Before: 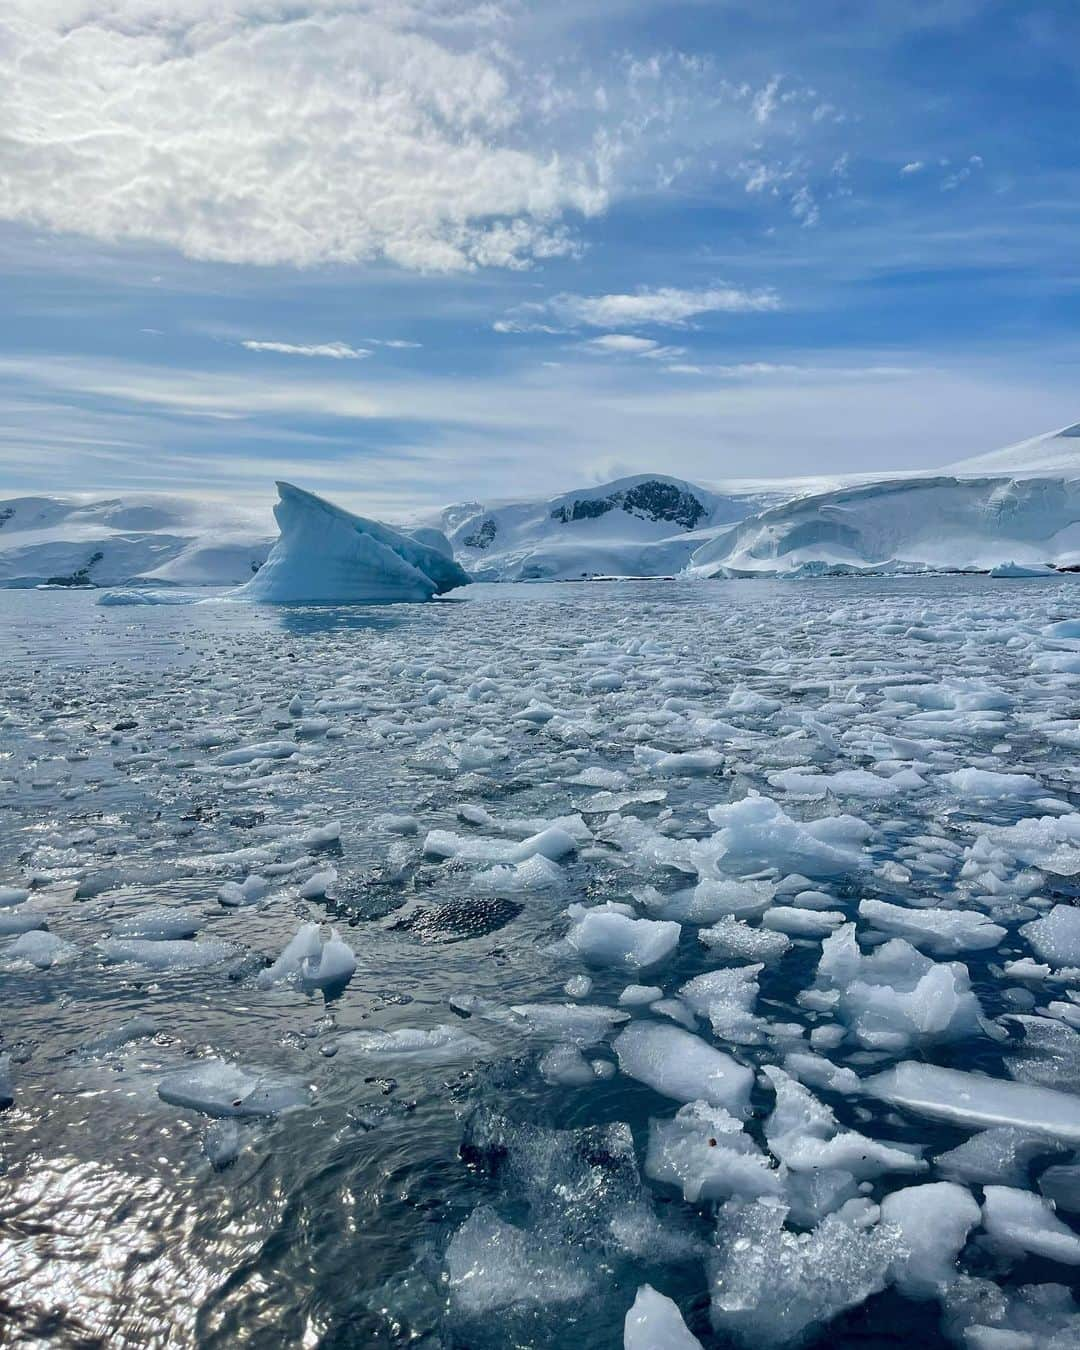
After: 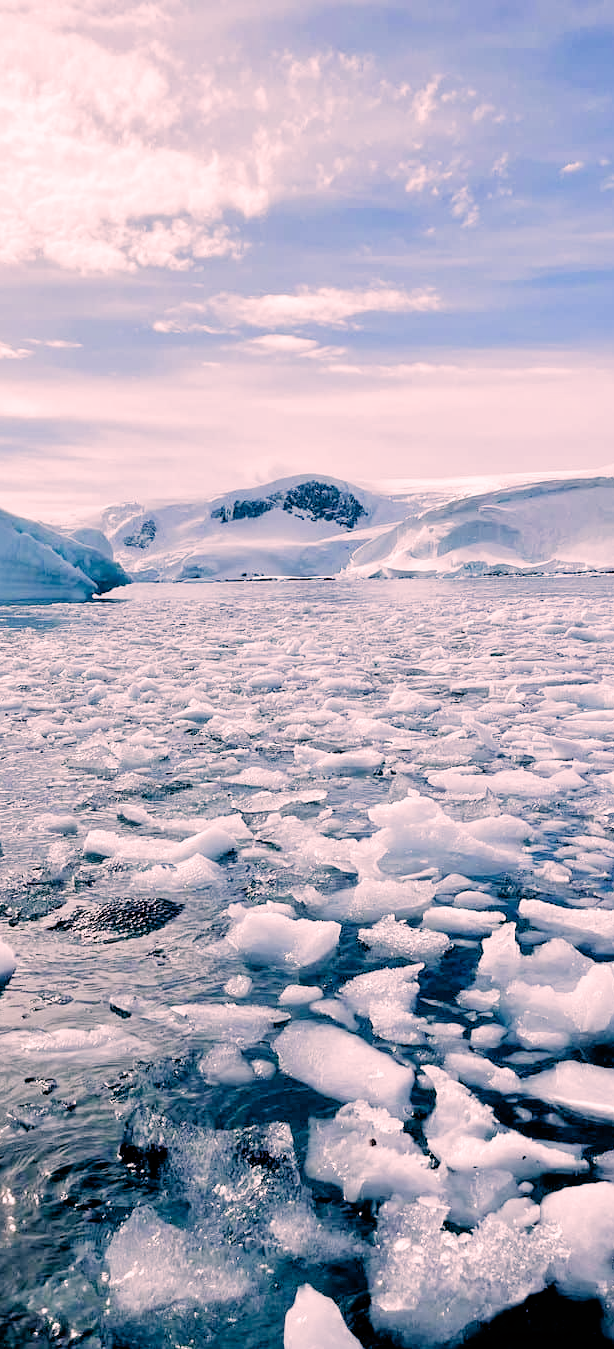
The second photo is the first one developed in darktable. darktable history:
filmic rgb: black relative exposure -3.94 EV, white relative exposure 3.13 EV, hardness 2.87, add noise in highlights 0, preserve chrominance no, color science v3 (2019), use custom middle-gray values true, contrast in highlights soft
crop: left 31.539%, top 0.017%, right 11.549%
color correction: highlights a* 14.63, highlights b* 4.7
exposure: black level correction 0, exposure 1.097 EV, compensate highlight preservation false
